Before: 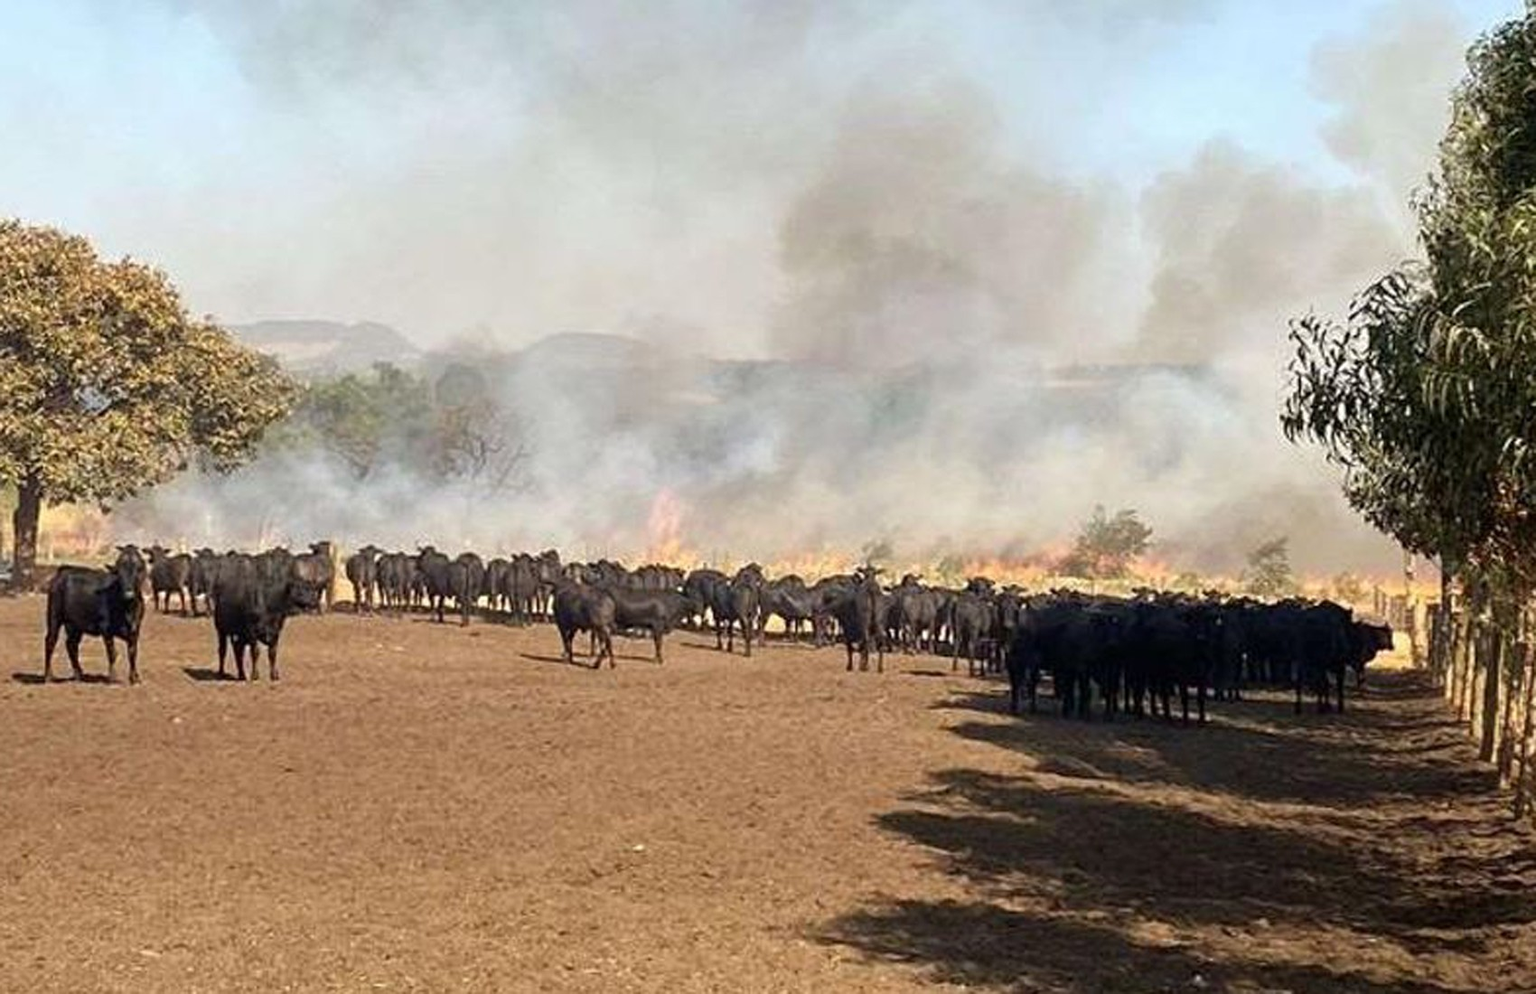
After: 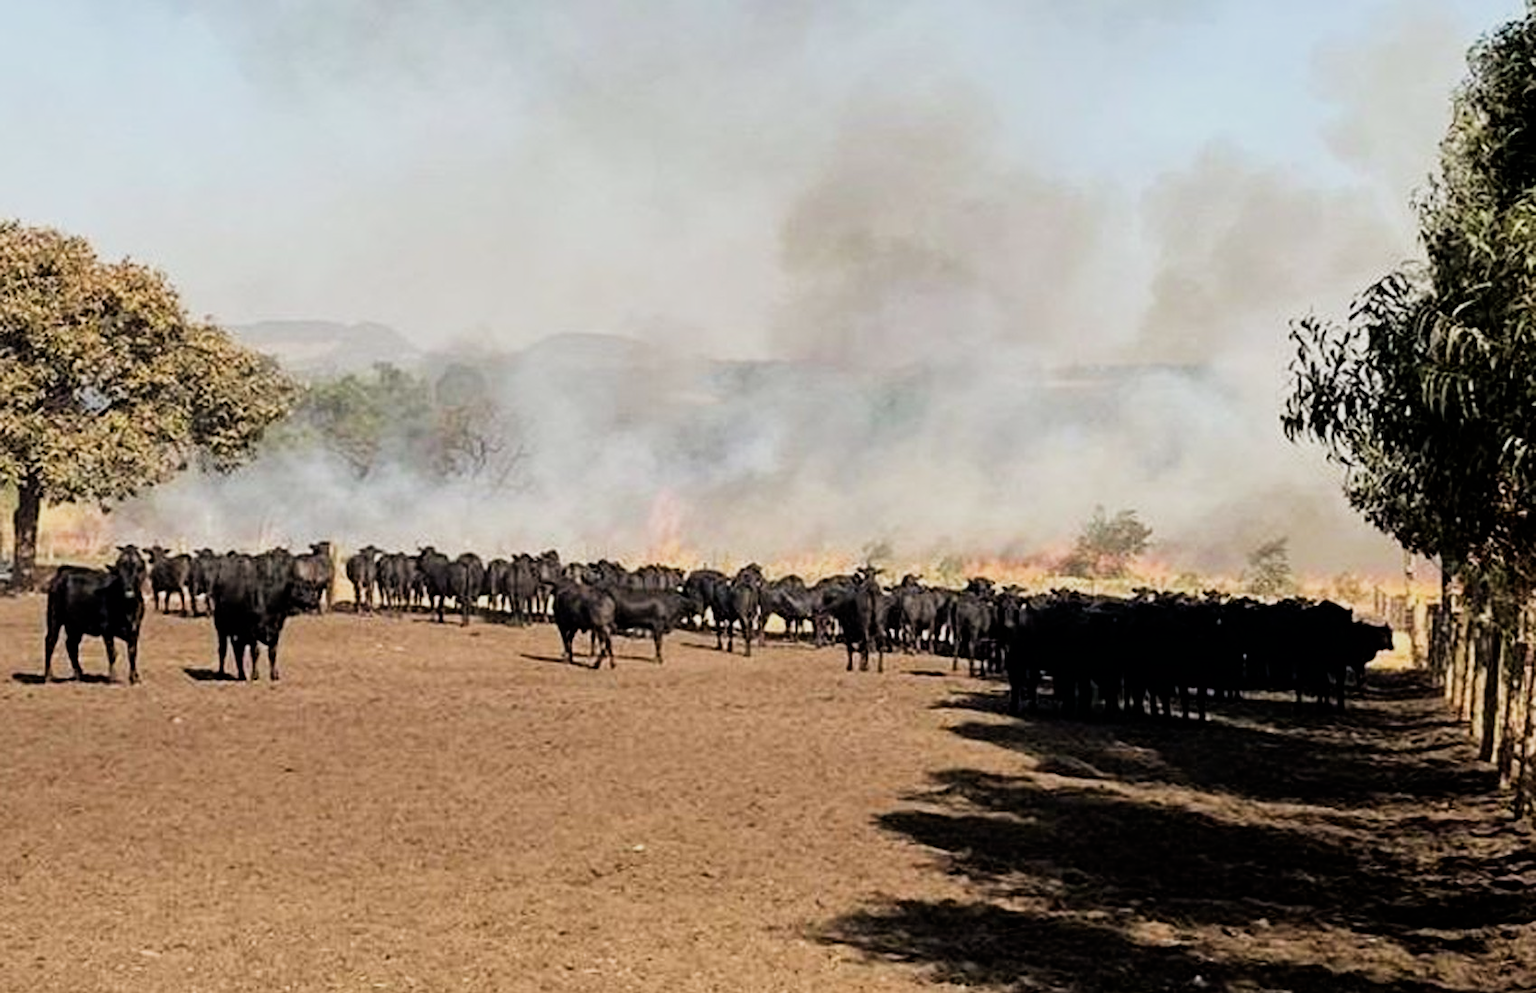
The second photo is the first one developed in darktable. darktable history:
filmic rgb: black relative exposure -5.09 EV, white relative exposure 3.96 EV, hardness 2.88, contrast 1.297, highlights saturation mix -29.35%
